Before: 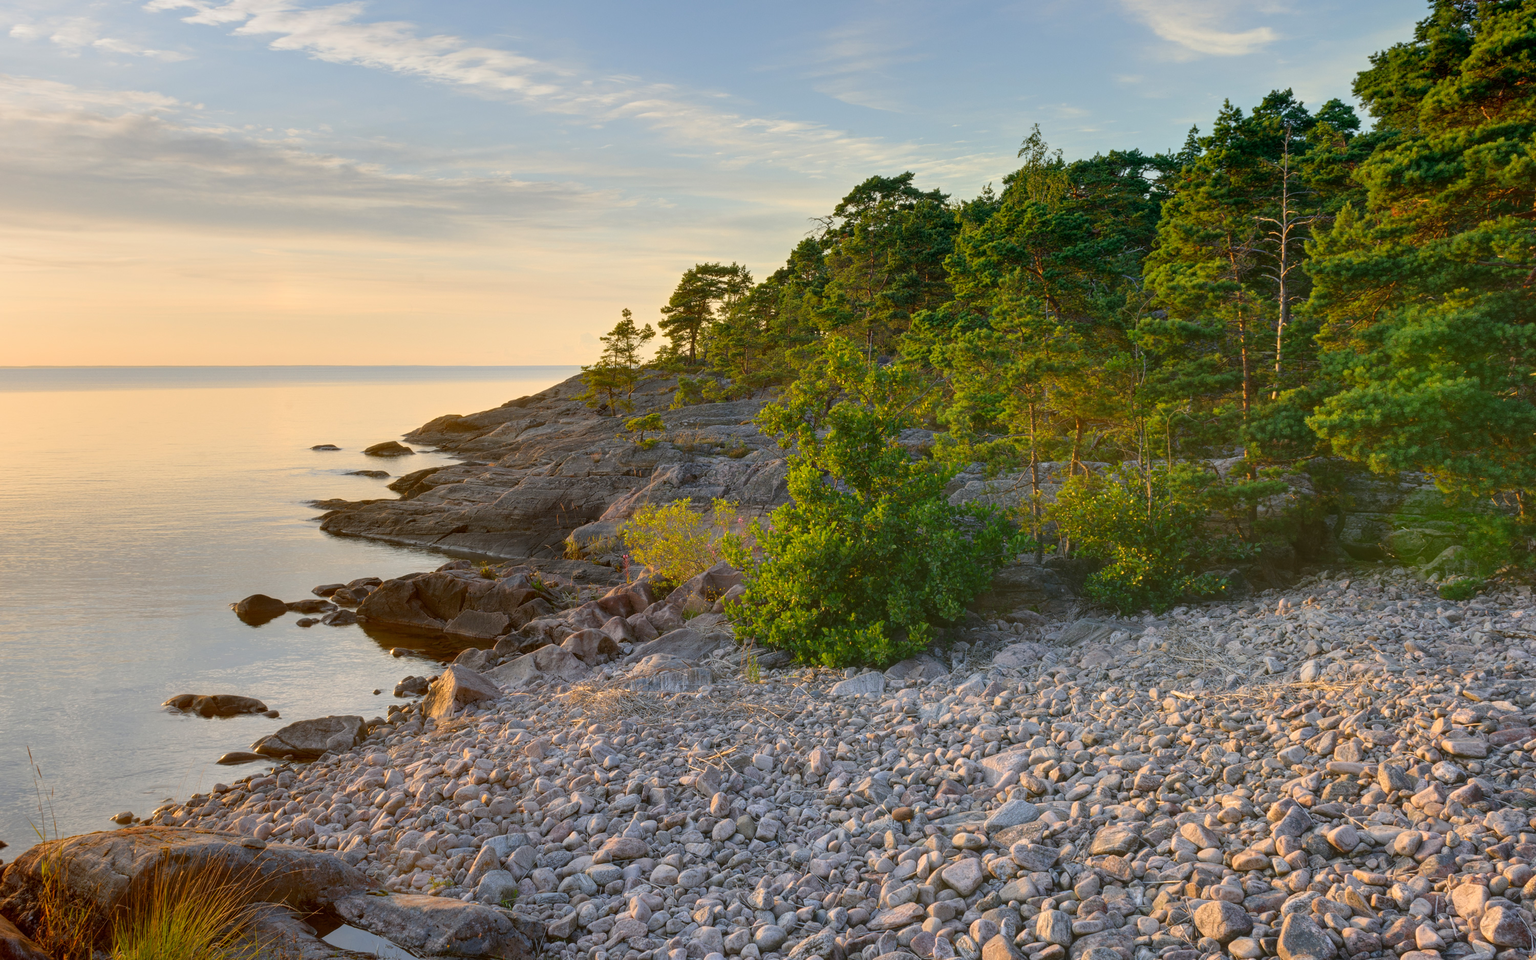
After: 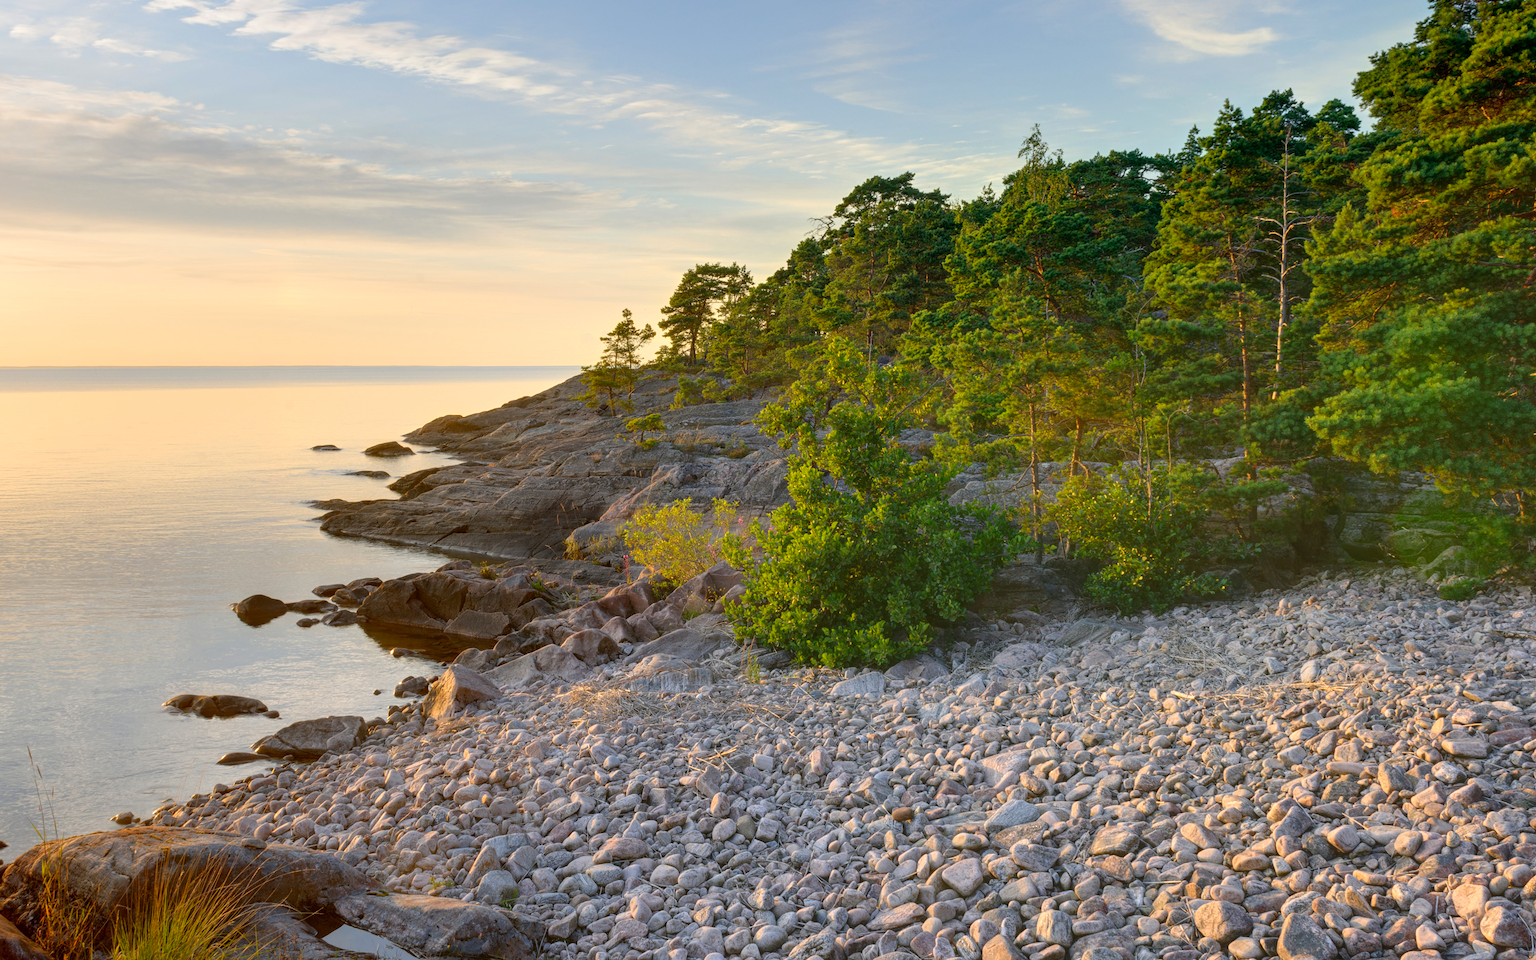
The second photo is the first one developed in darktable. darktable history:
levels: levels [0, 0.474, 0.947]
exposure: compensate highlight preservation false
